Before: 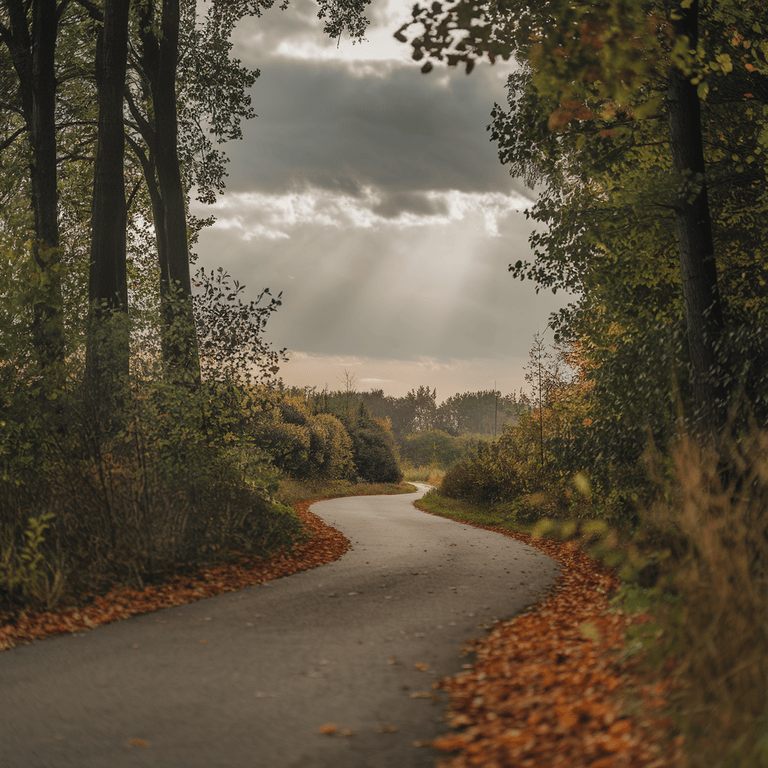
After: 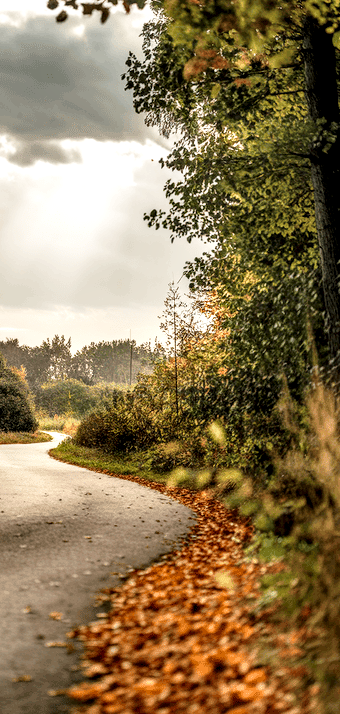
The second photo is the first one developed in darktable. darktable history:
base curve: curves: ch0 [(0, 0) (0.012, 0.01) (0.073, 0.168) (0.31, 0.711) (0.645, 0.957) (1, 1)], preserve colors none
local contrast: highlights 20%, shadows 70%, detail 170%
crop: left 47.628%, top 6.643%, right 7.874%
